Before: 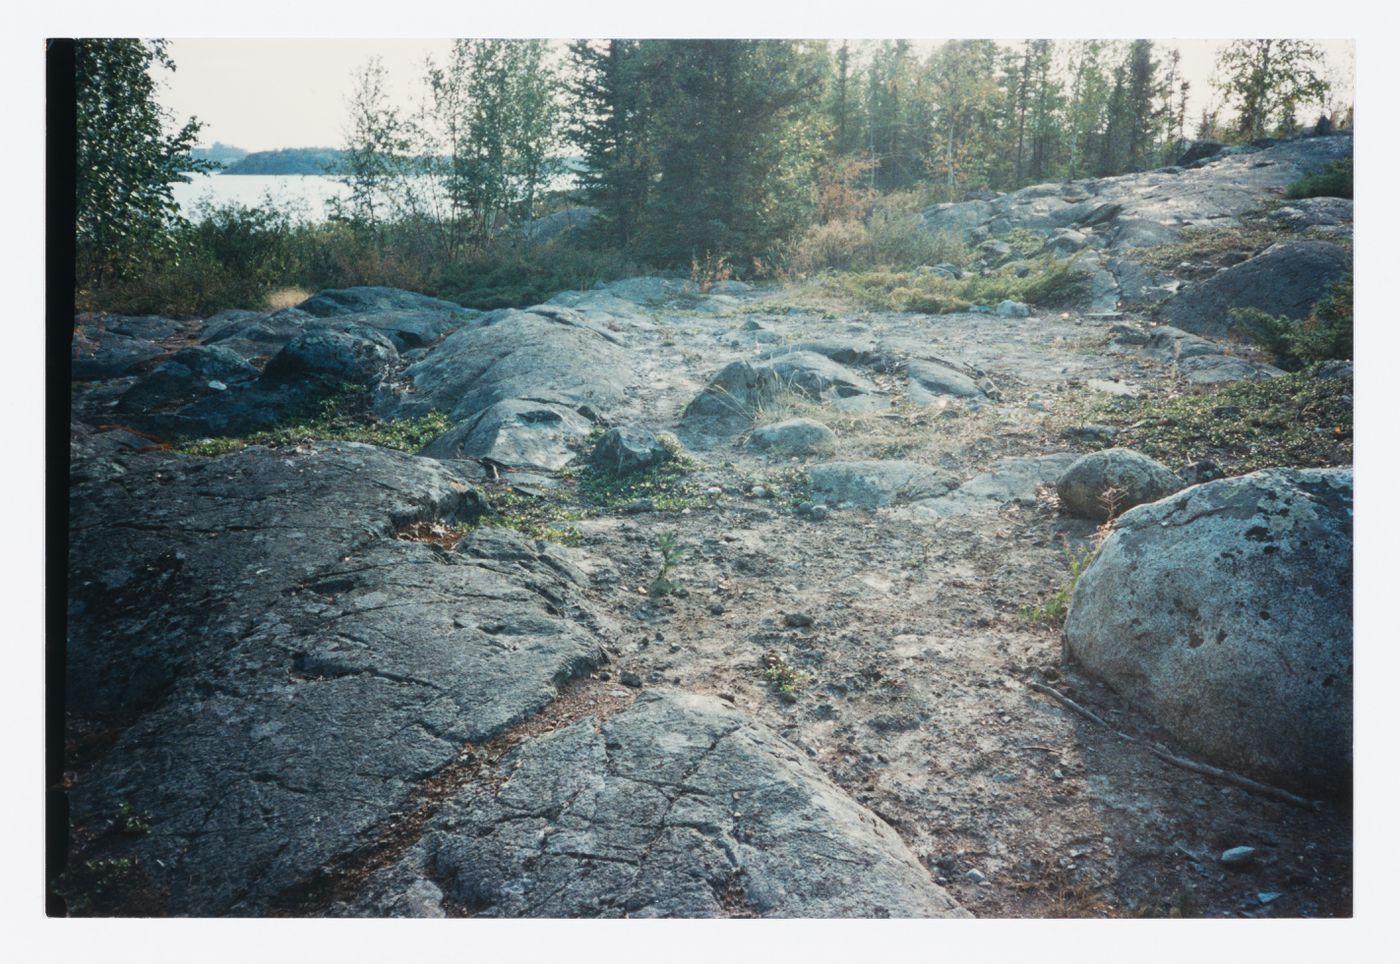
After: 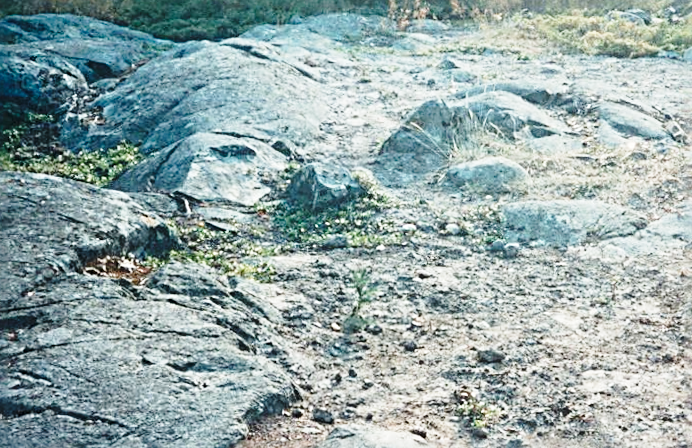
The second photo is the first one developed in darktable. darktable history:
crop: left 25%, top 25%, right 25%, bottom 25%
base curve: curves: ch0 [(0, 0) (0.028, 0.03) (0.121, 0.232) (0.46, 0.748) (0.859, 0.968) (1, 1)], preserve colors none
rotate and perspective: rotation 0.679°, lens shift (horizontal) 0.136, crop left 0.009, crop right 0.991, crop top 0.078, crop bottom 0.95
sharpen: radius 2.817, amount 0.715
